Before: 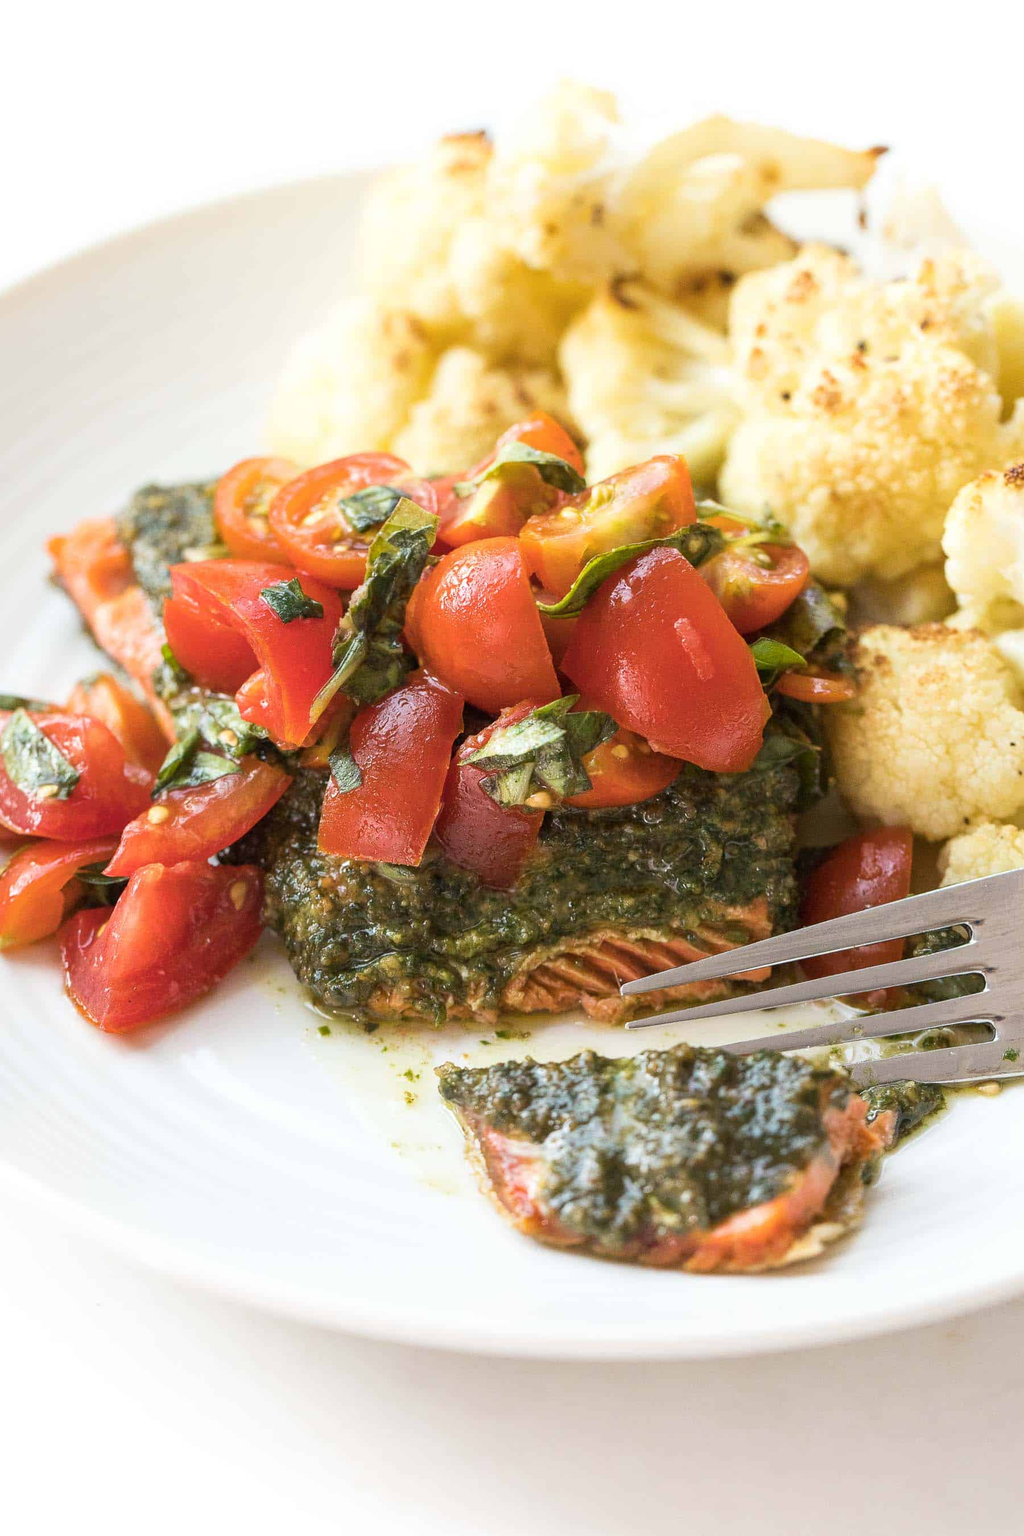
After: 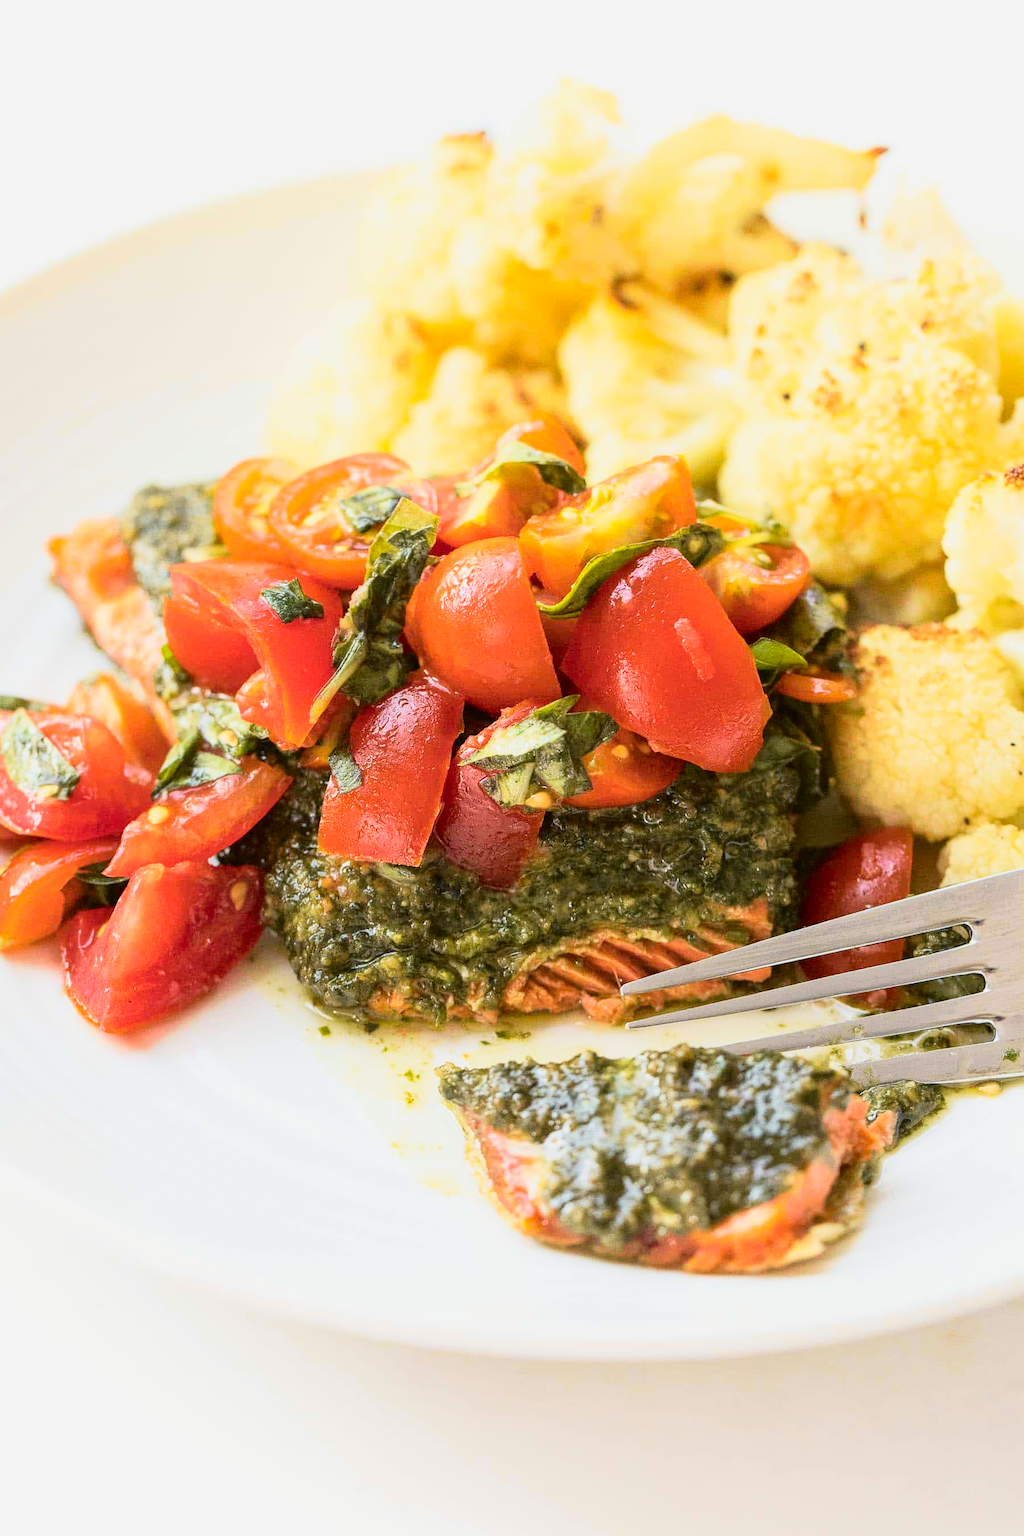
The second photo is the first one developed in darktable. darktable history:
tone curve: curves: ch0 [(0, 0.005) (0.103, 0.081) (0.196, 0.197) (0.391, 0.469) (0.491, 0.585) (0.638, 0.751) (0.822, 0.886) (0.997, 0.959)]; ch1 [(0, 0) (0.172, 0.123) (0.324, 0.253) (0.396, 0.388) (0.474, 0.479) (0.499, 0.498) (0.529, 0.528) (0.579, 0.614) (0.633, 0.677) (0.812, 0.856) (1, 1)]; ch2 [(0, 0) (0.411, 0.424) (0.459, 0.478) (0.5, 0.501) (0.517, 0.526) (0.553, 0.583) (0.609, 0.646) (0.708, 0.768) (0.839, 0.916) (1, 1)], color space Lab, independent channels, preserve colors none
